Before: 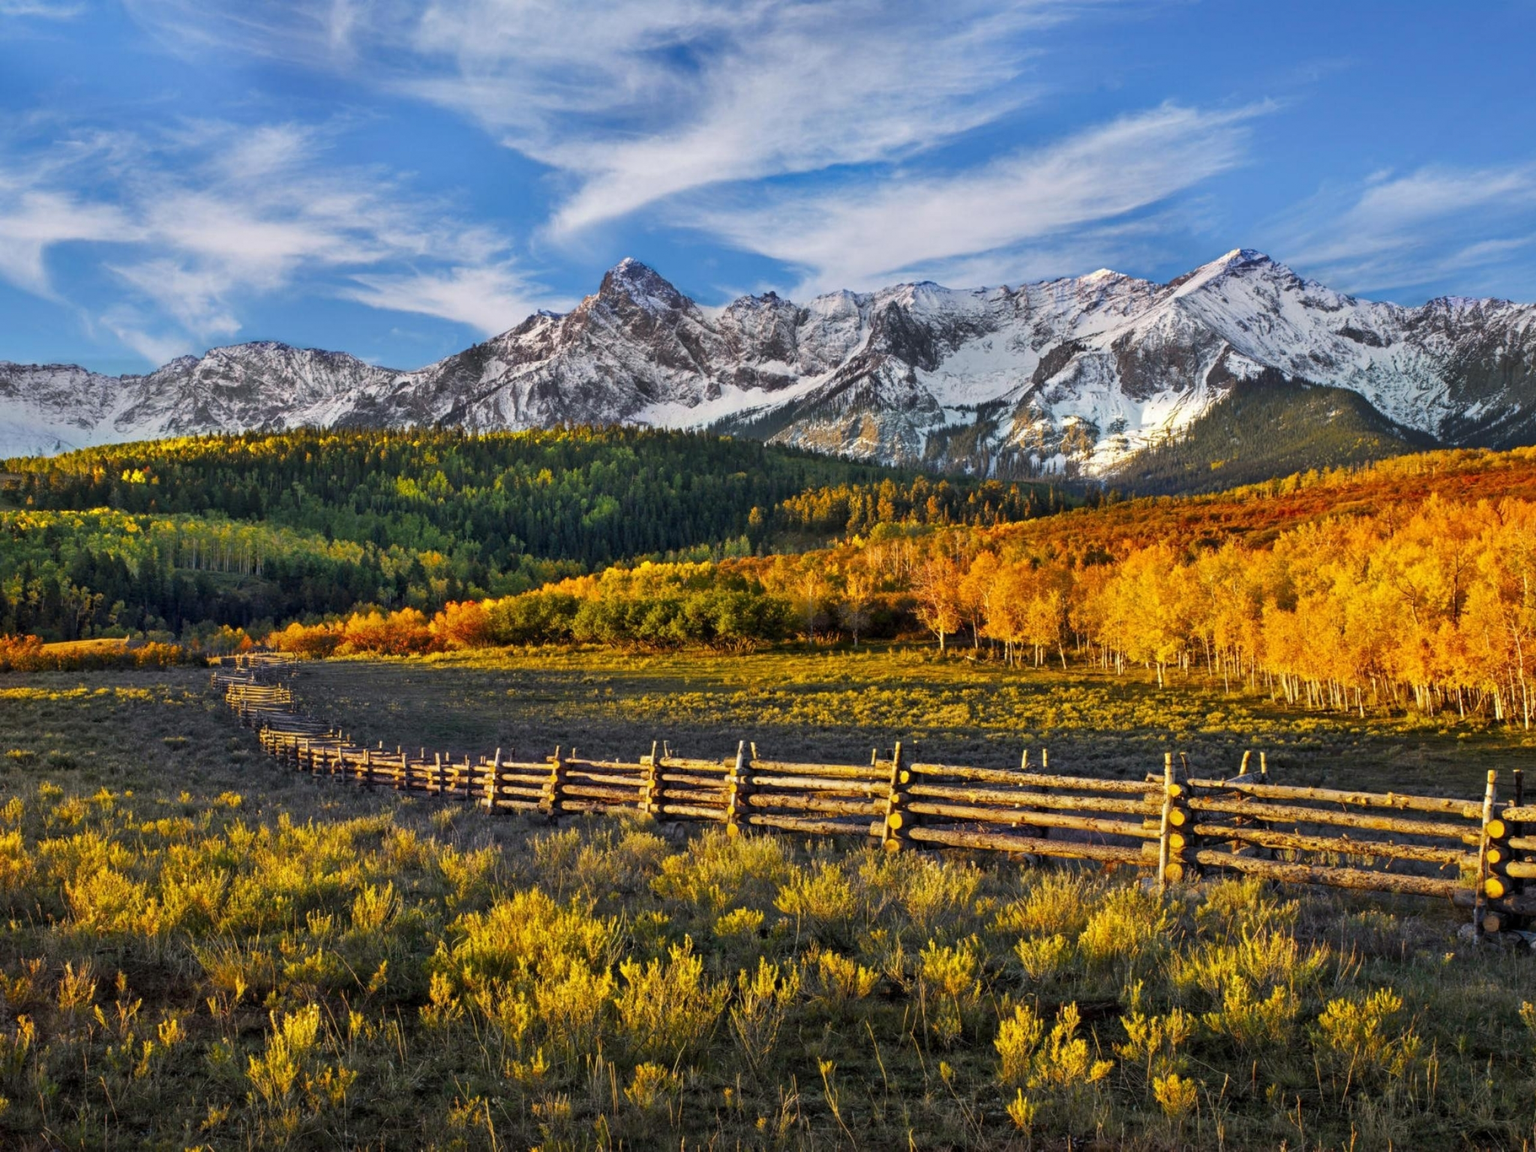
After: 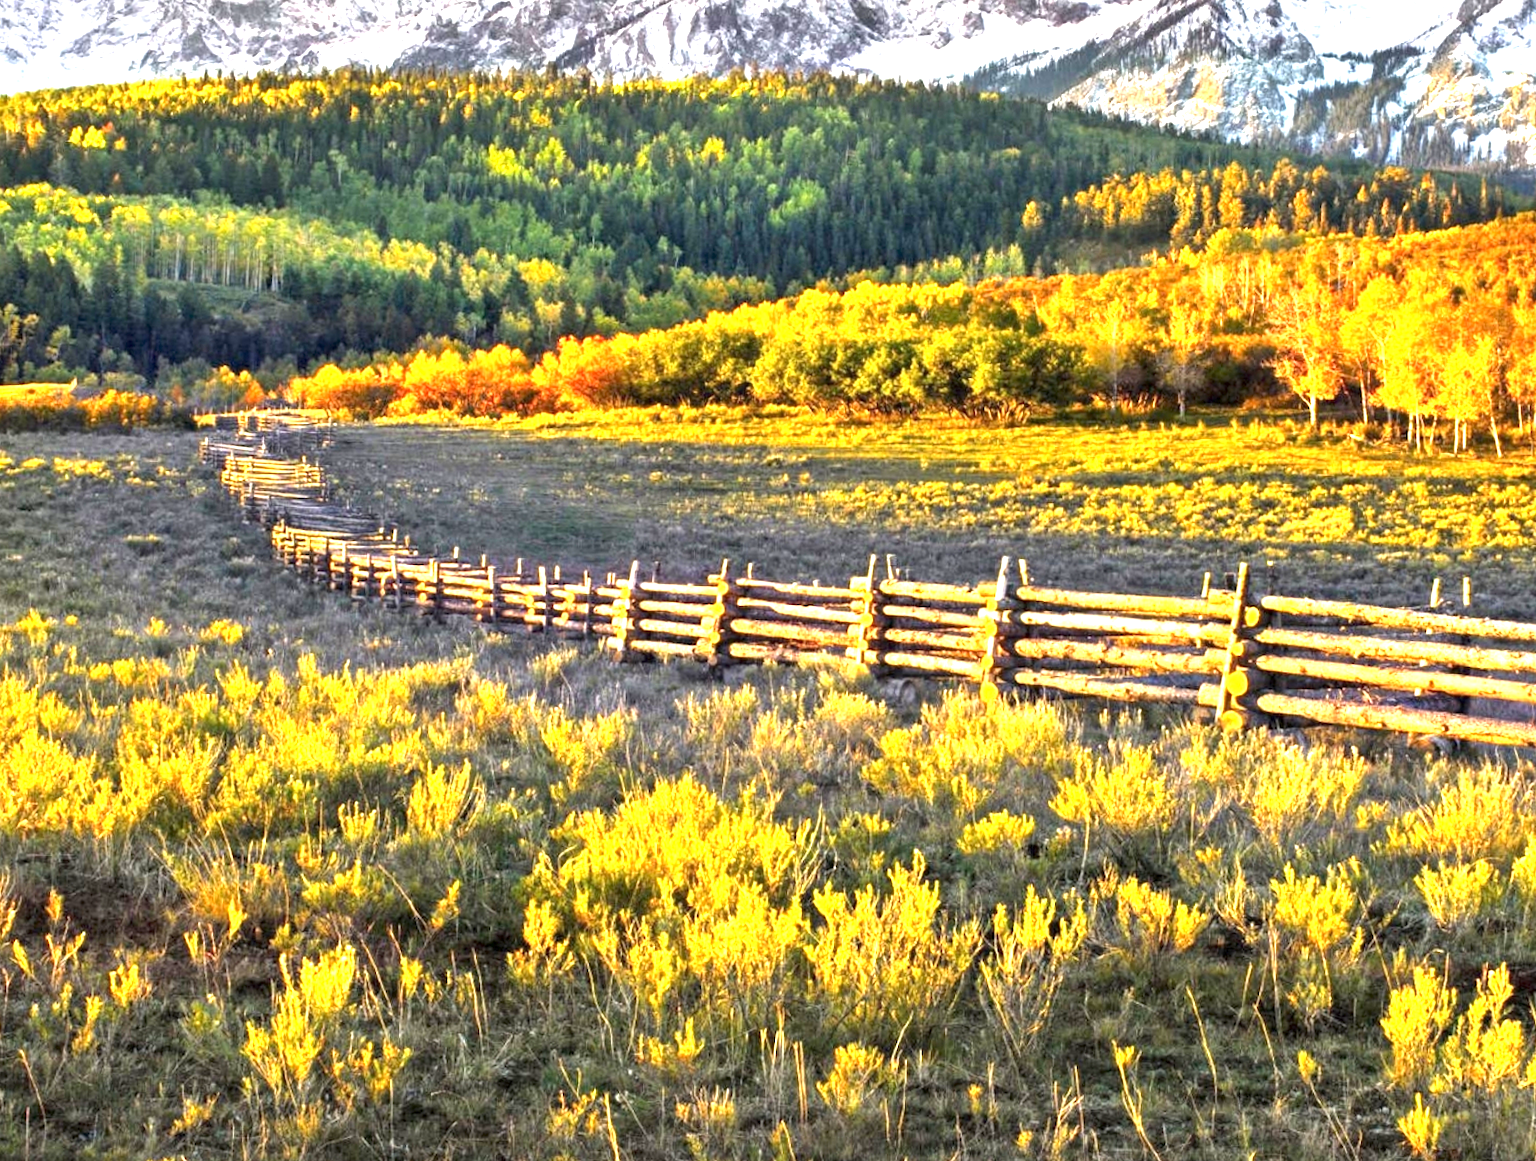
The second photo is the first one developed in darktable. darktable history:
crop and rotate: angle -1.06°, left 4.015%, top 32.1%, right 28.634%
exposure: exposure 1.994 EV, compensate highlight preservation false
